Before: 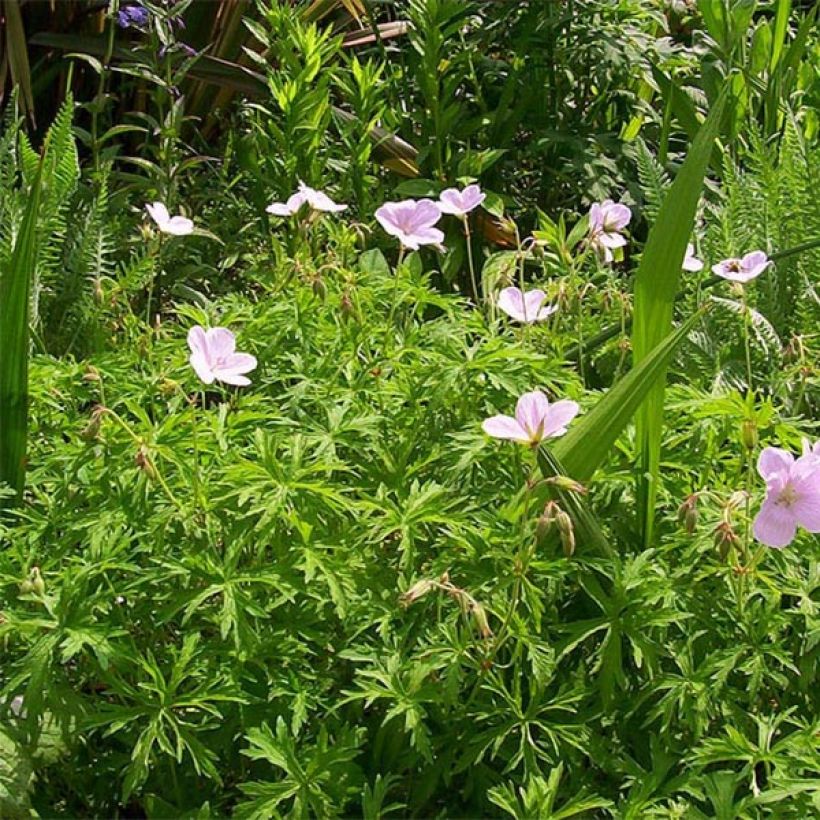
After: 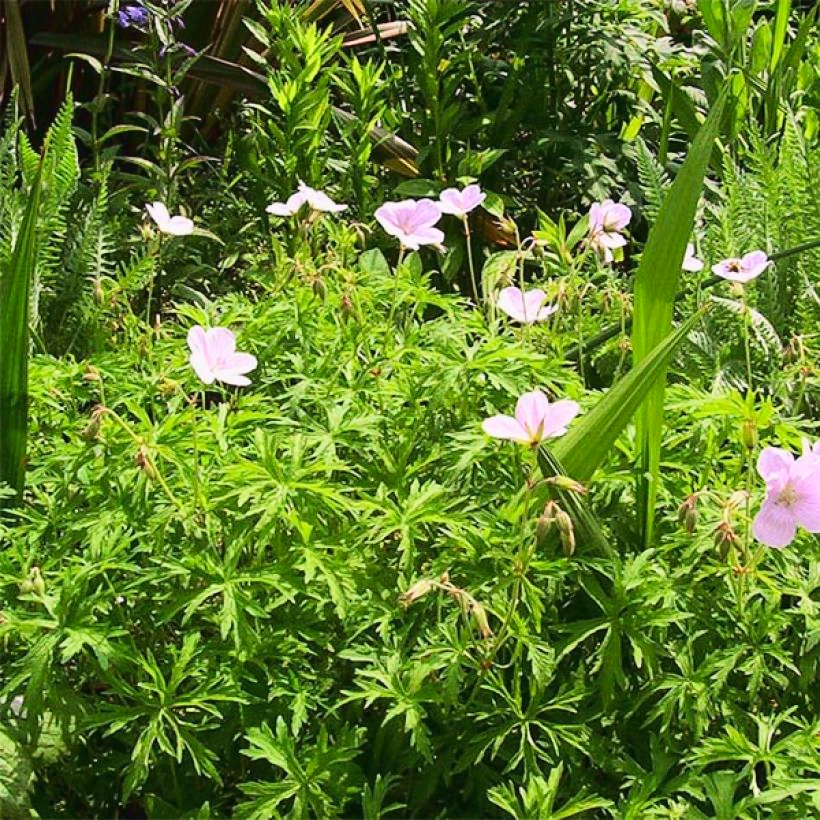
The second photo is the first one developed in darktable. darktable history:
tone curve: curves: ch0 [(0, 0.028) (0.037, 0.05) (0.123, 0.114) (0.19, 0.176) (0.269, 0.27) (0.48, 0.57) (0.595, 0.695) (0.718, 0.823) (0.855, 0.913) (1, 0.982)]; ch1 [(0, 0) (0.243, 0.245) (0.422, 0.415) (0.493, 0.495) (0.508, 0.506) (0.536, 0.538) (0.569, 0.58) (0.611, 0.644) (0.769, 0.807) (1, 1)]; ch2 [(0, 0) (0.249, 0.216) (0.349, 0.321) (0.424, 0.442) (0.476, 0.483) (0.498, 0.499) (0.517, 0.519) (0.532, 0.547) (0.569, 0.608) (0.614, 0.661) (0.706, 0.75) (0.808, 0.809) (0.991, 0.968)], color space Lab, linked channels, preserve colors none
